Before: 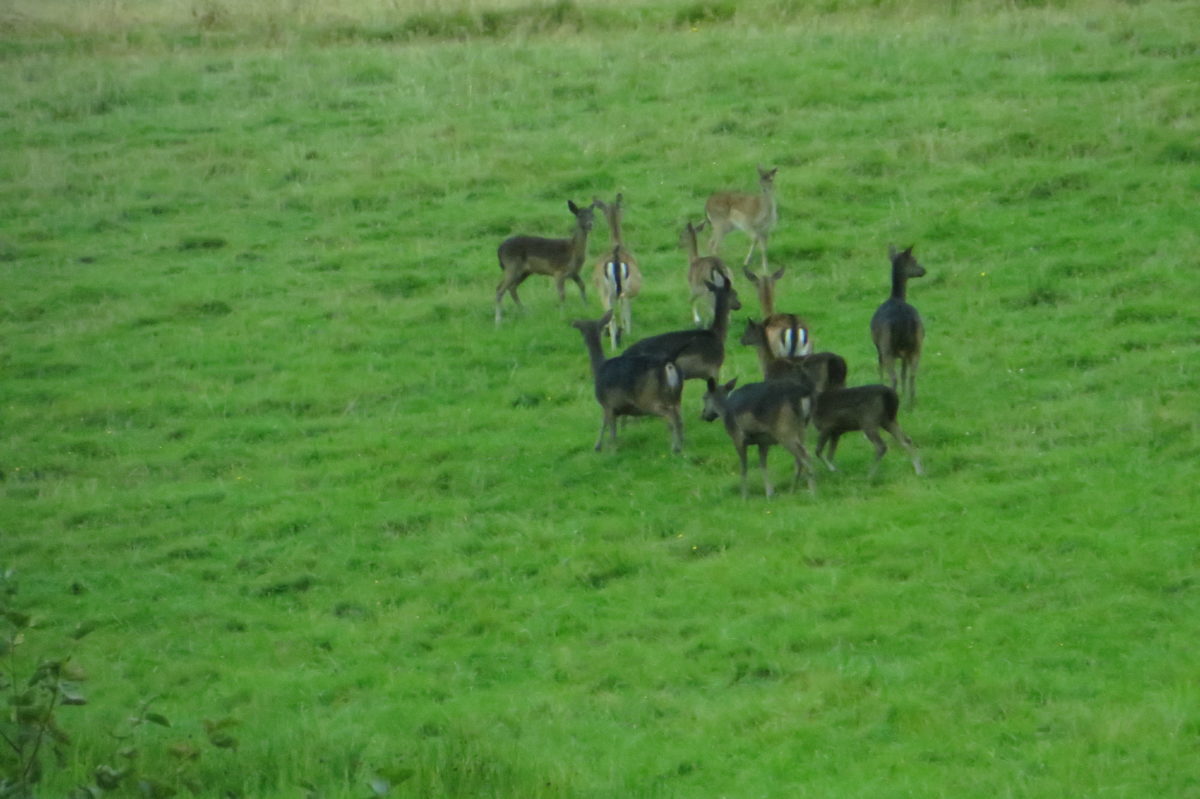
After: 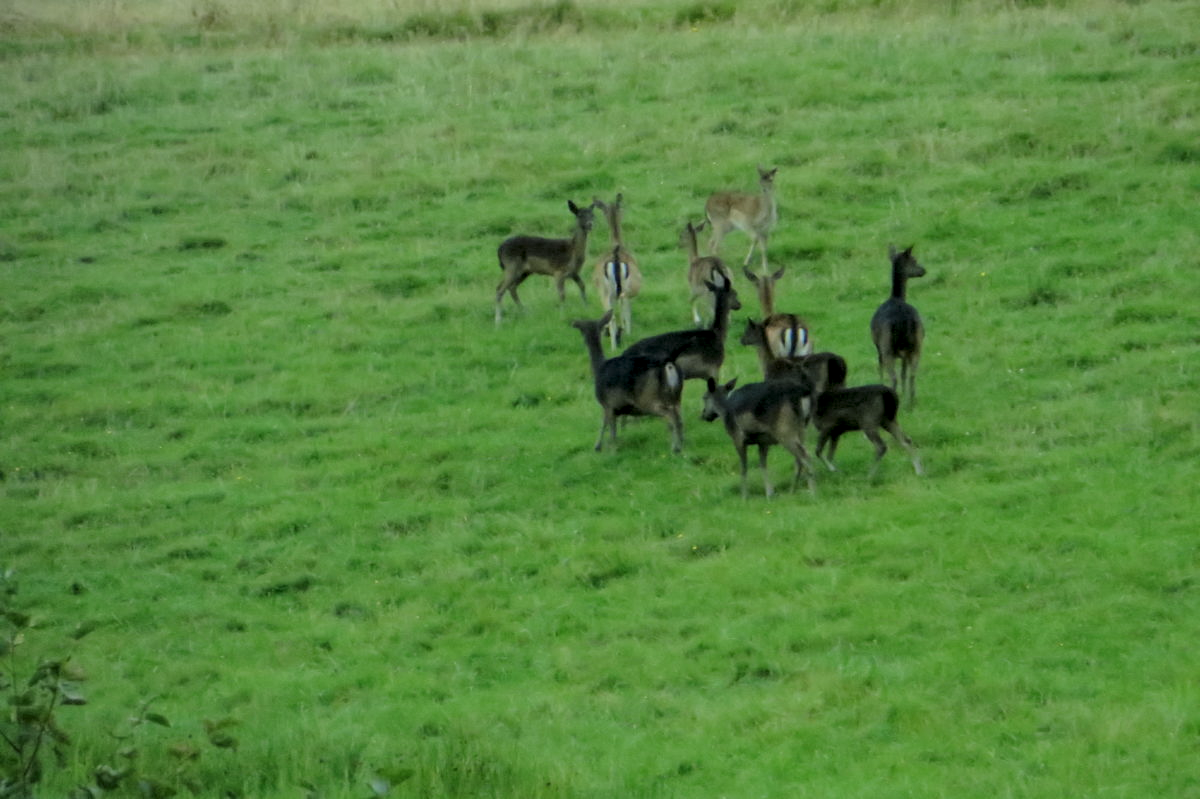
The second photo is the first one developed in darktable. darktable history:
tone equalizer: on, module defaults
contrast brightness saturation: saturation -0.05
filmic rgb: black relative exposure -7.15 EV, white relative exposure 5.36 EV, hardness 3.02, color science v6 (2022)
local contrast: detail 130%
